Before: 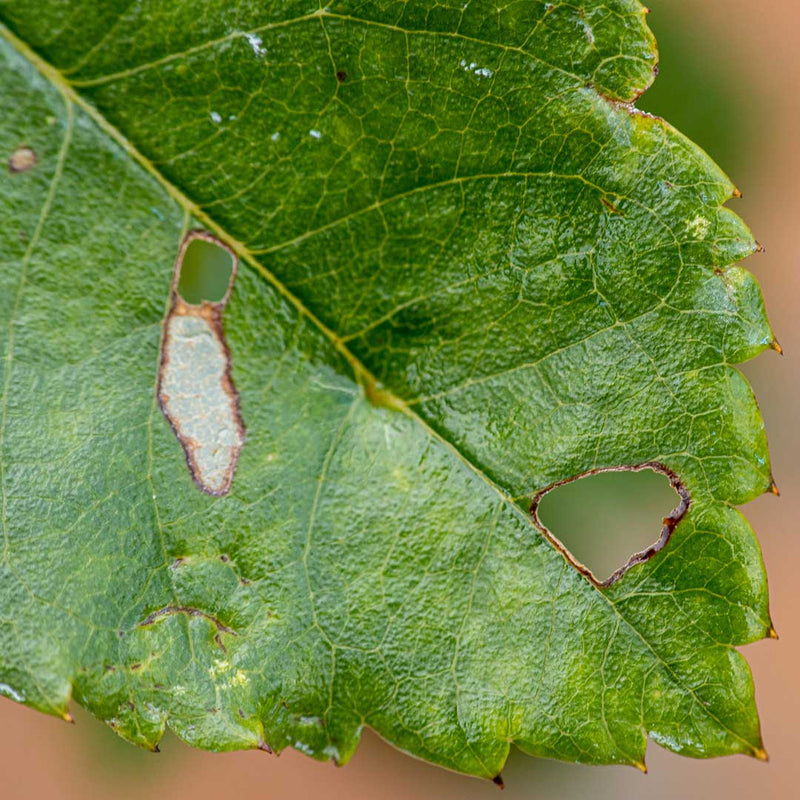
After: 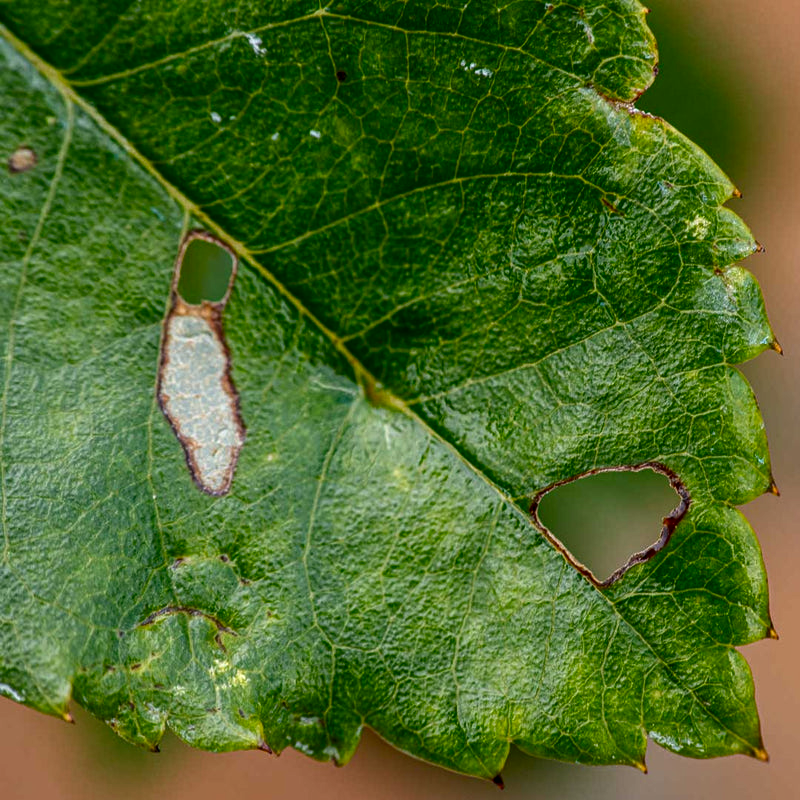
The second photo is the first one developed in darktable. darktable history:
color balance rgb: shadows lift › luminance -5.206%, shadows lift › chroma 1.243%, shadows lift › hue 218.31°, highlights gain › chroma 0.111%, highlights gain › hue 330.63°, perceptual saturation grading › global saturation -1.996%, perceptual saturation grading › highlights -7.11%, perceptual saturation grading › mid-tones 7.365%, perceptual saturation grading › shadows 4.743%
local contrast: on, module defaults
contrast brightness saturation: brightness -0.196, saturation 0.083
